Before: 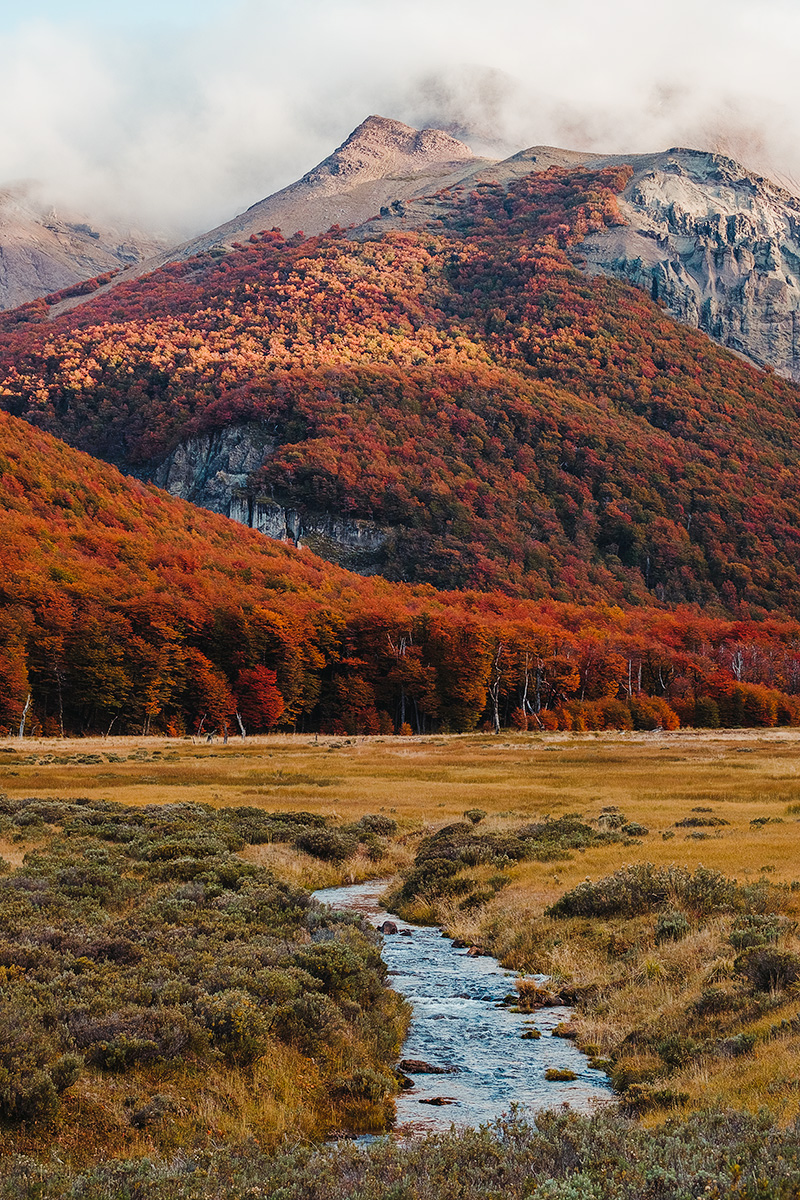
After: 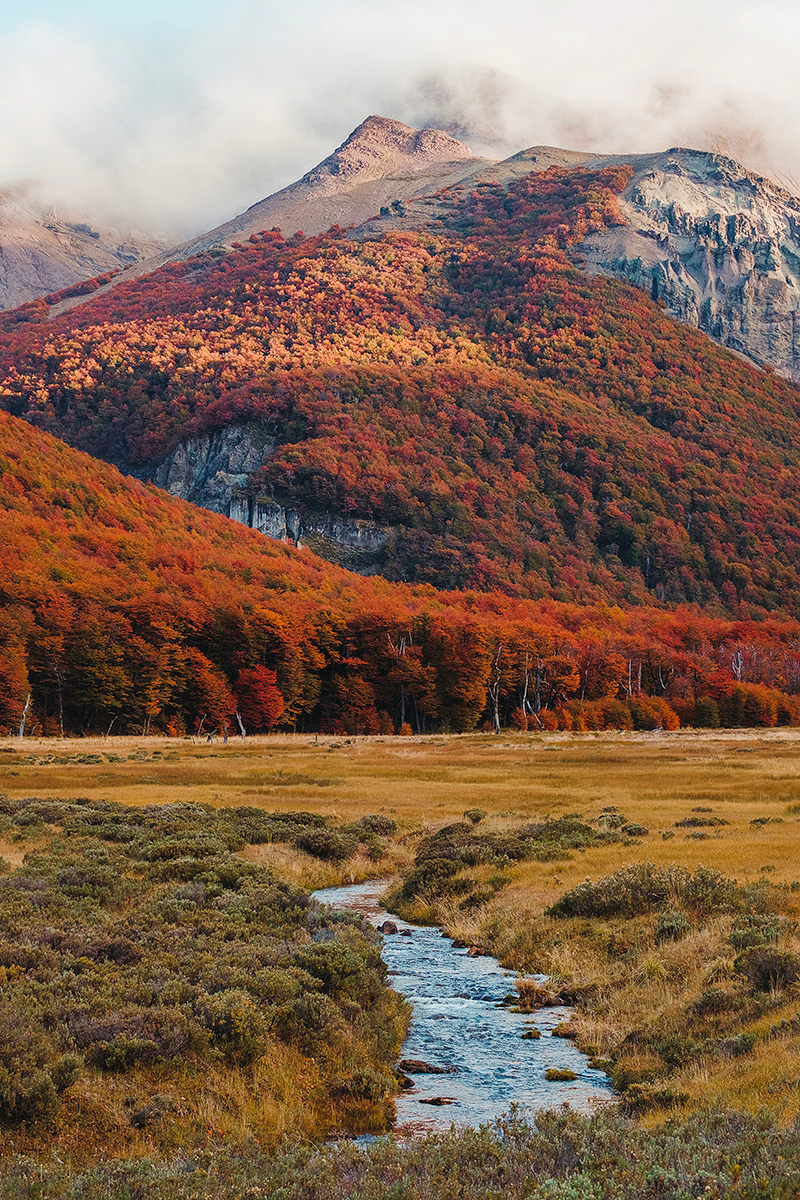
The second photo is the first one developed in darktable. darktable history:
velvia: strength 15.02%
shadows and highlights: shadows 43.11, highlights 6.78
